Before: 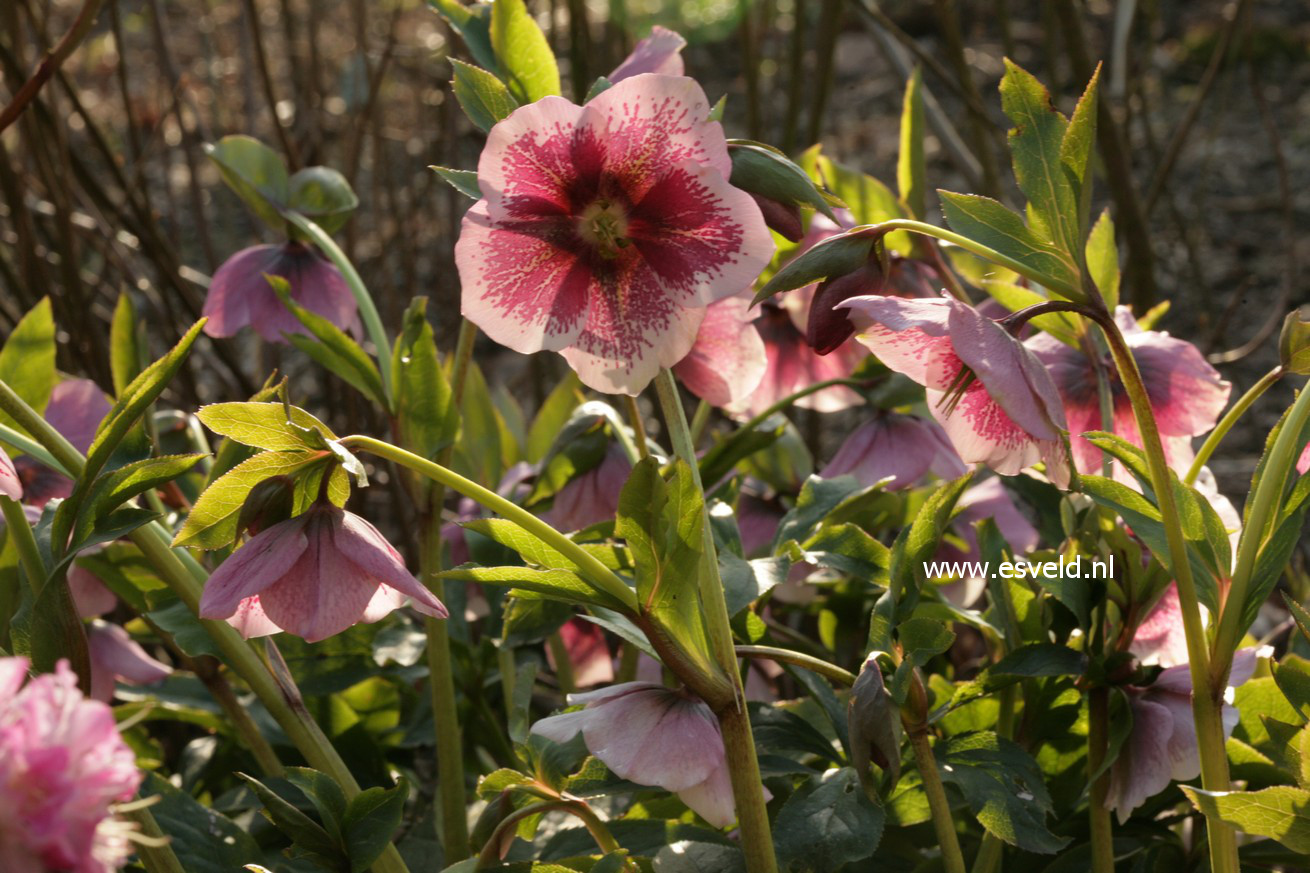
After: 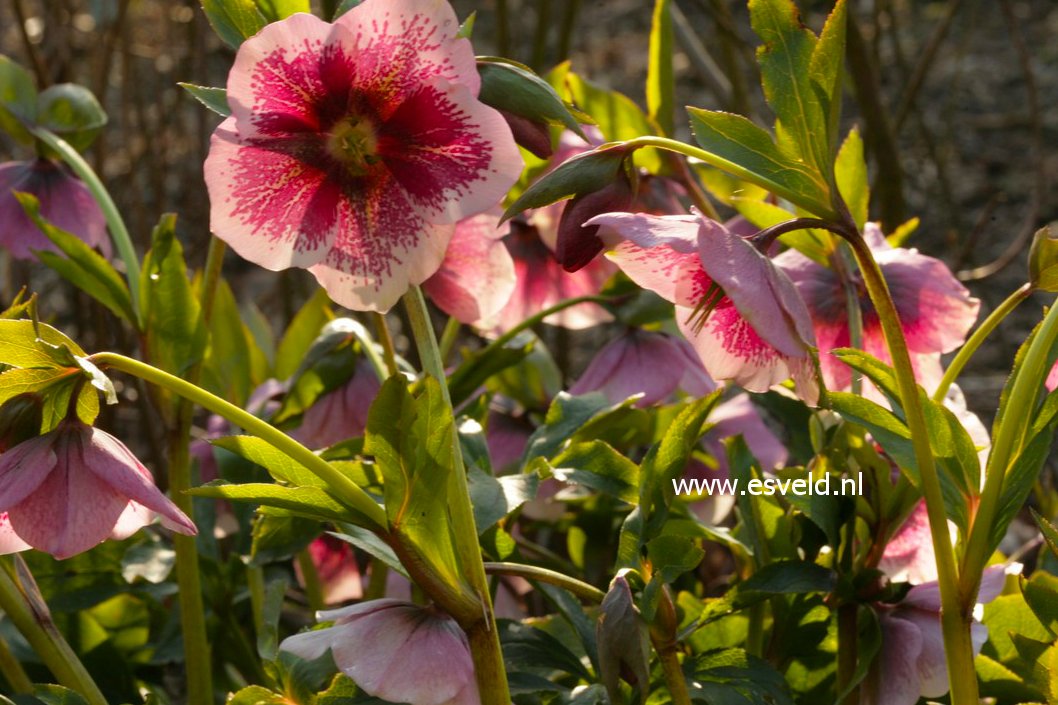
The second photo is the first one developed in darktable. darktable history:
crop: left 19.233%, top 9.592%, bottom 9.559%
color balance rgb: perceptual saturation grading › global saturation 30.54%
